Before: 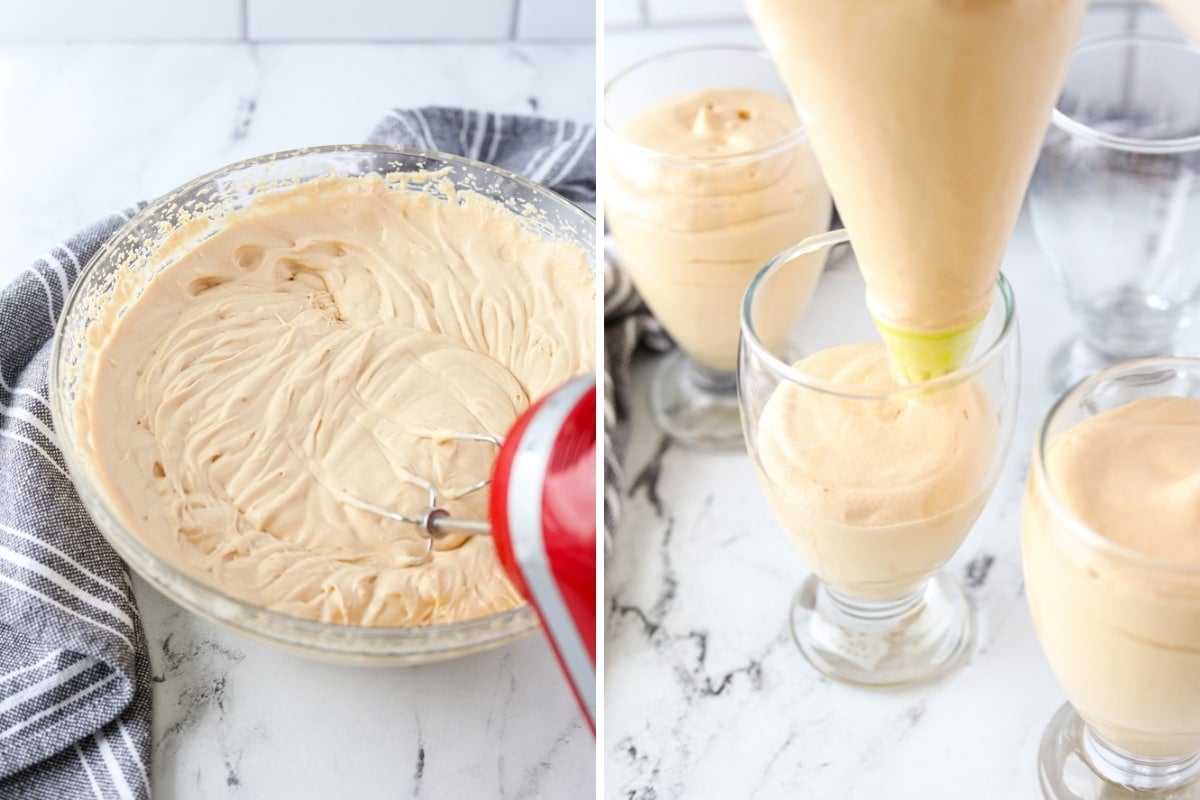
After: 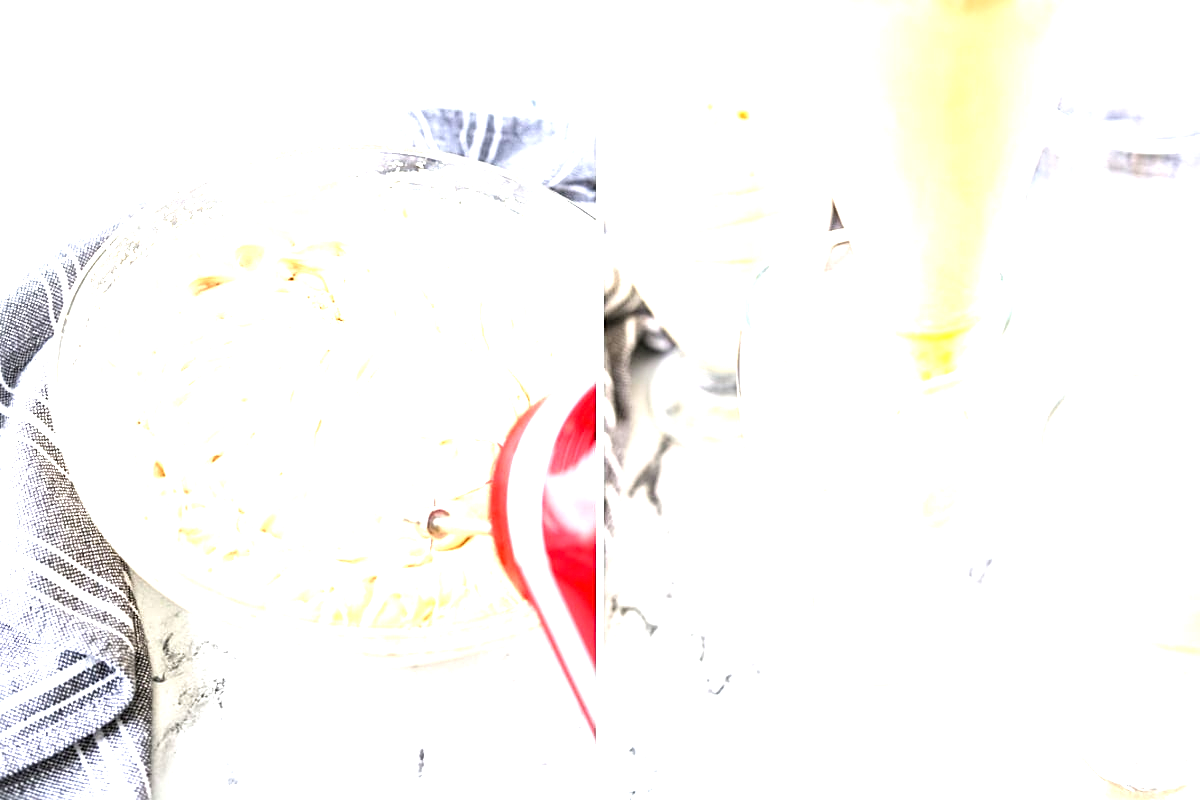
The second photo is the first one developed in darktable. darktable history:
exposure: black level correction 0, exposure 1.741 EV, compensate exposure bias true, compensate highlight preservation false
sharpen: on, module defaults
